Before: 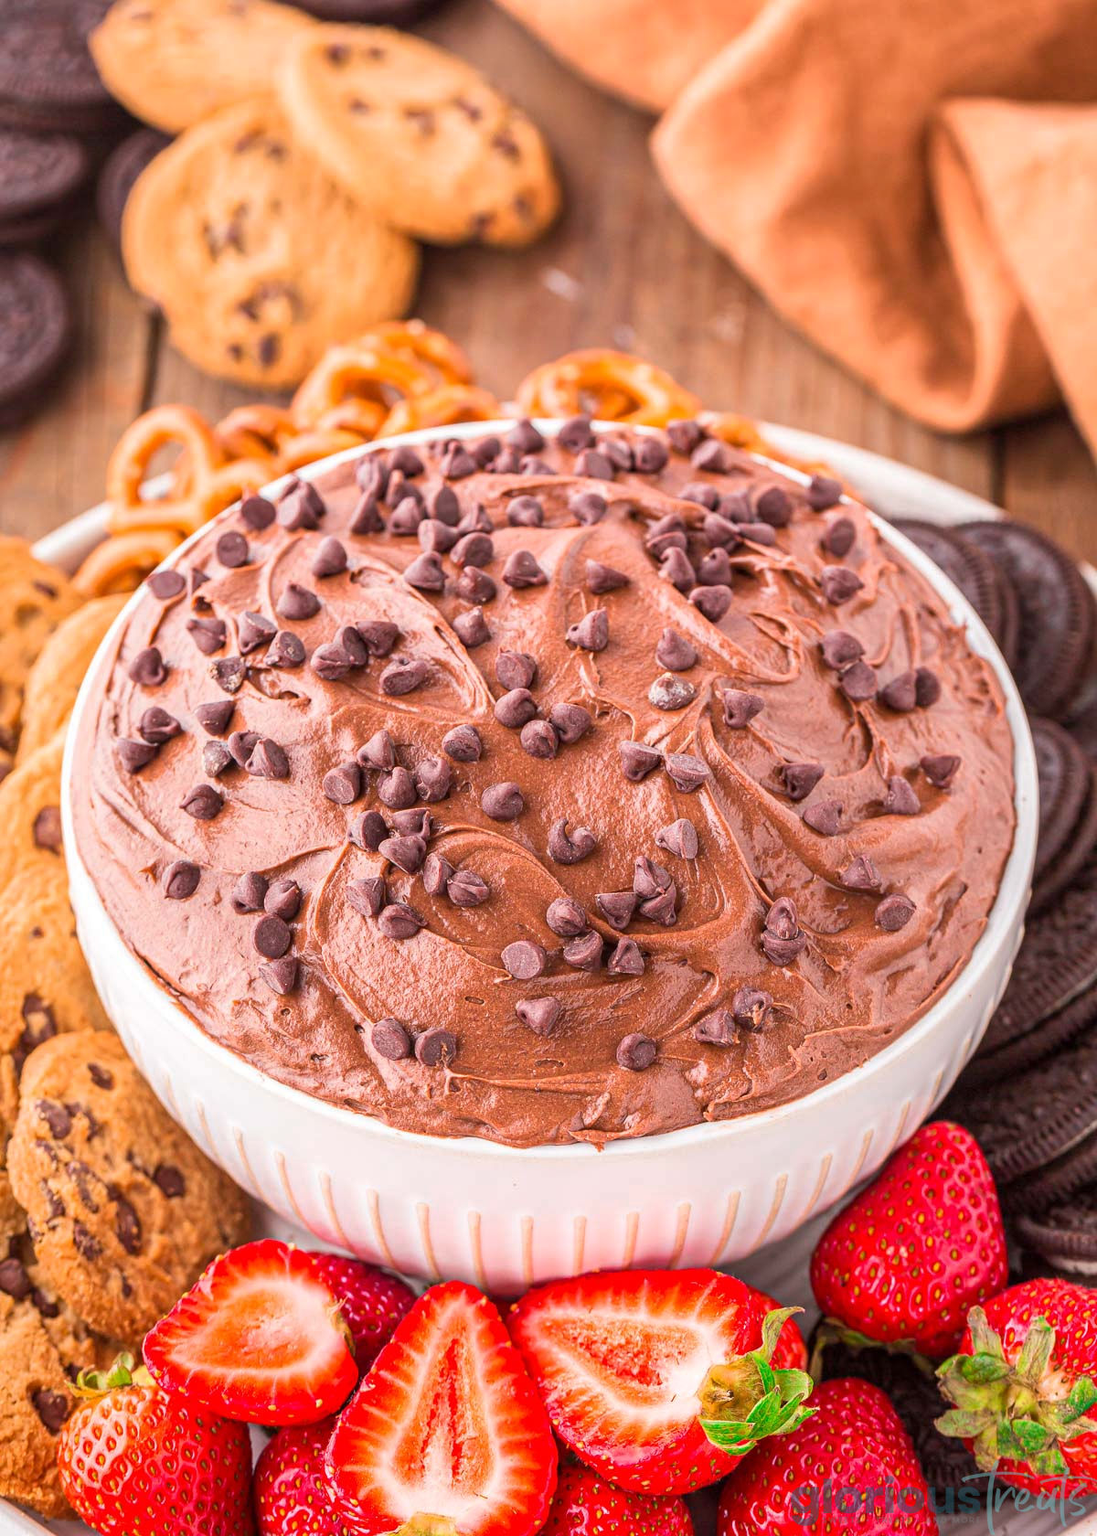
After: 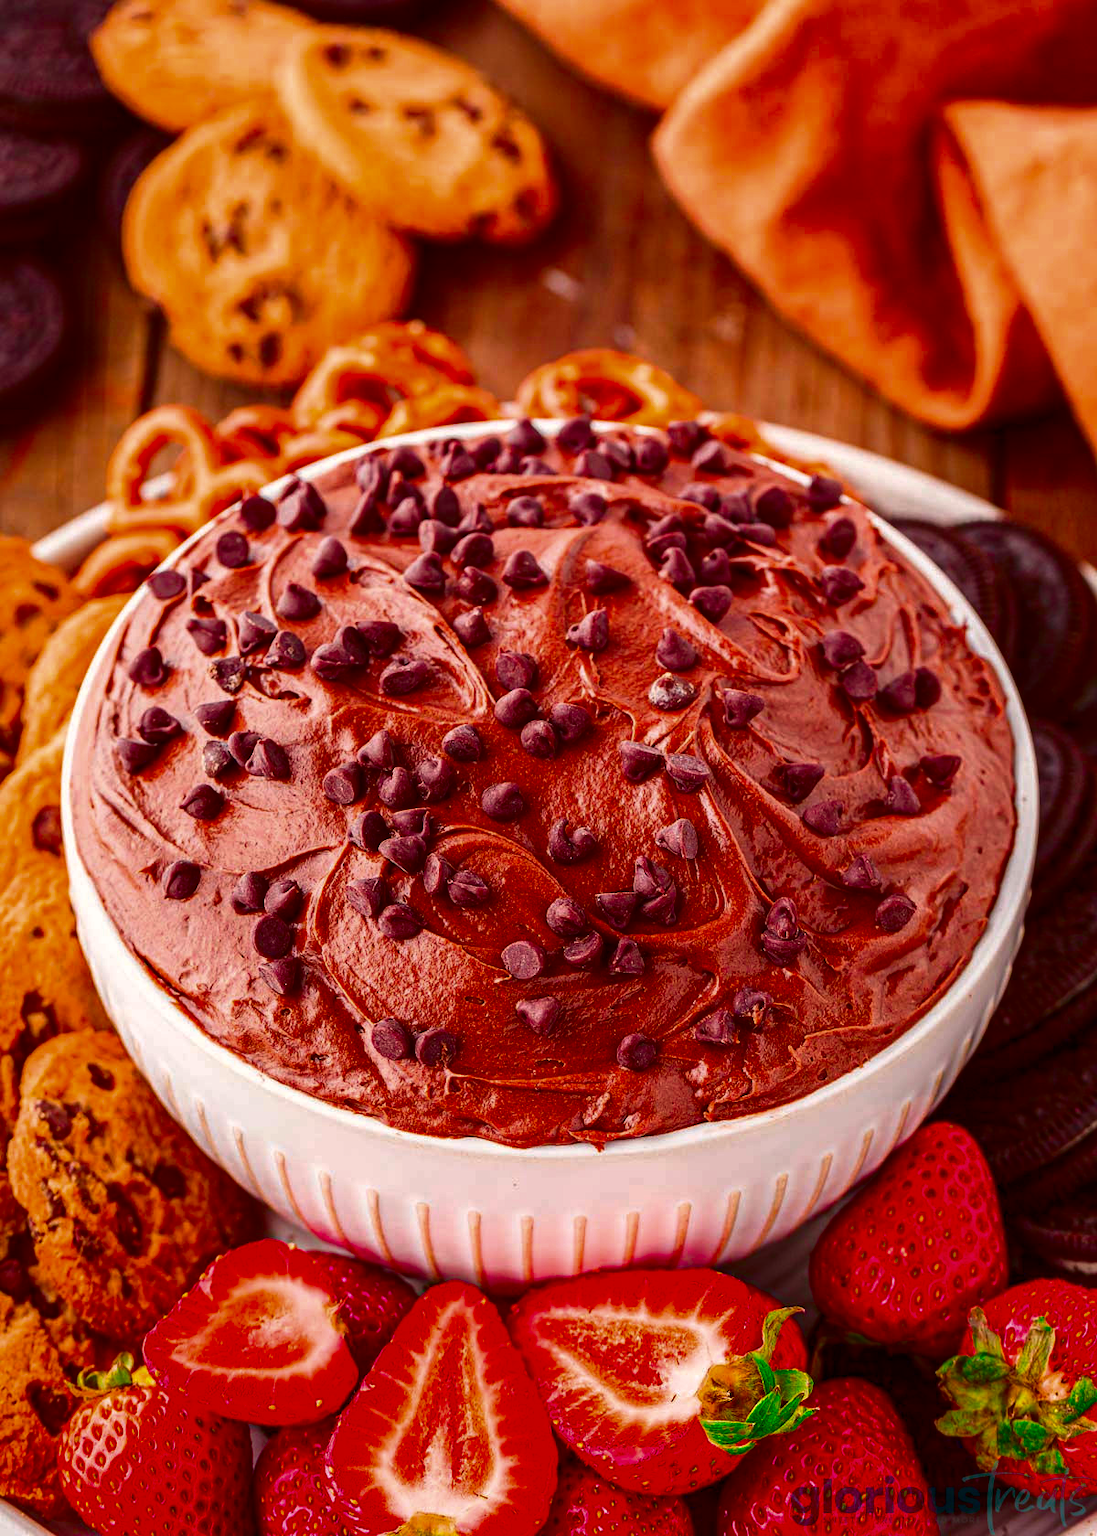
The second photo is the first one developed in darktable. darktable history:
contrast brightness saturation: brightness -0.52
color correction: saturation 1.34
color balance rgb: shadows lift › chroma 2%, shadows lift › hue 50°, power › hue 60°, highlights gain › chroma 1%, highlights gain › hue 60°, global offset › luminance 0.25%, global vibrance 30%
